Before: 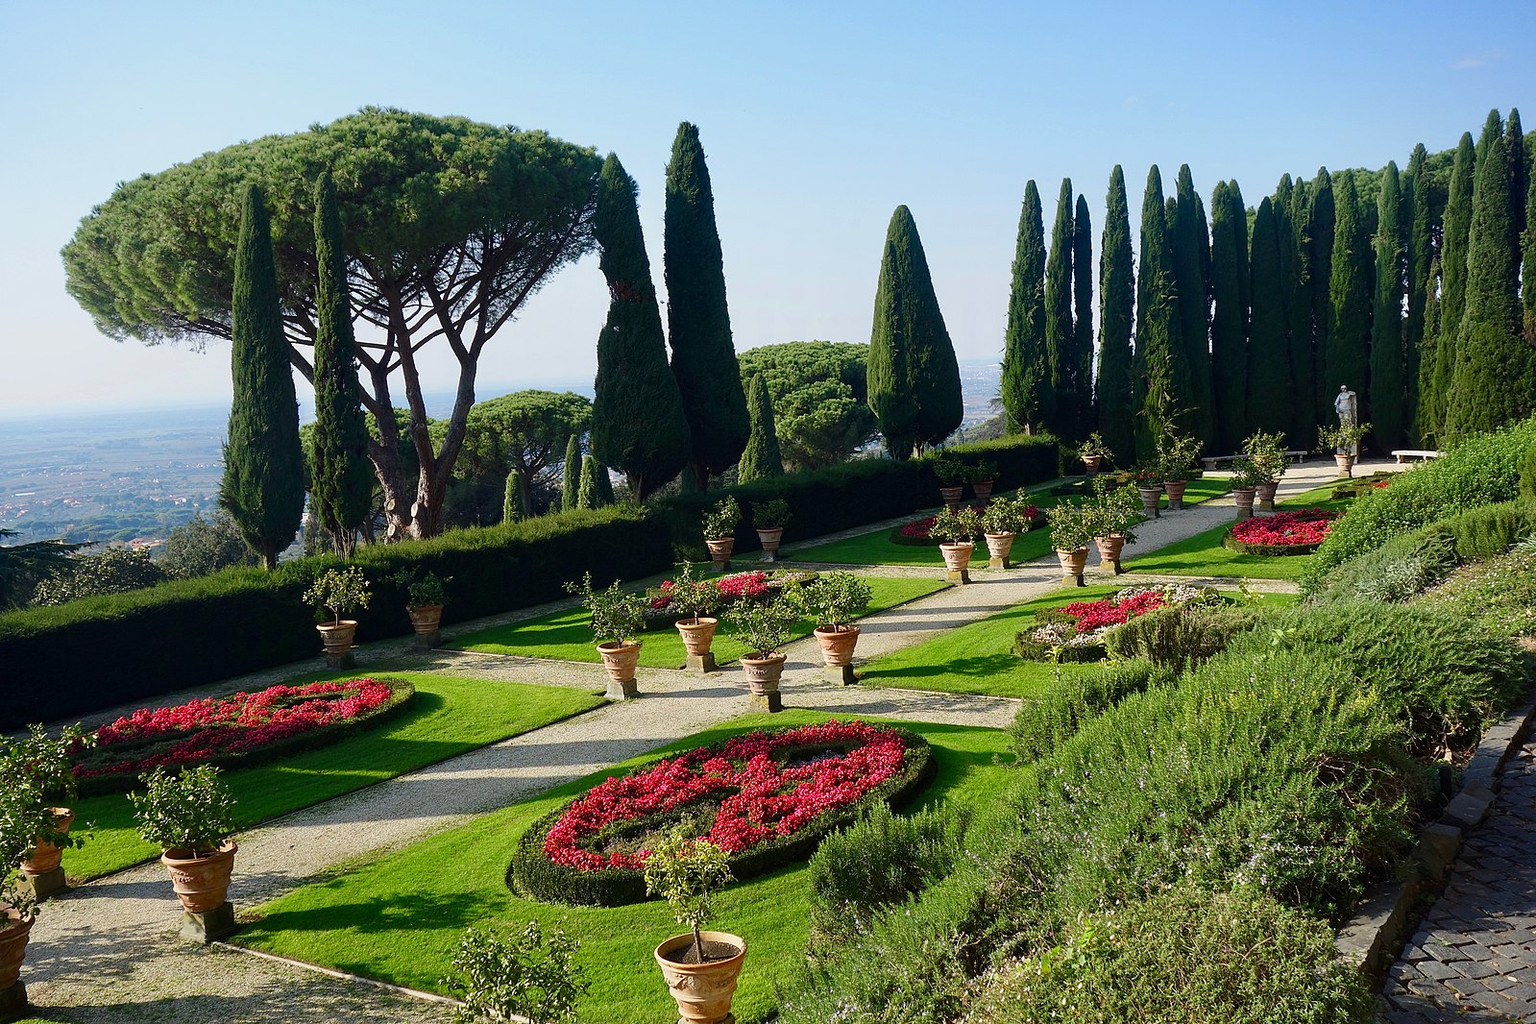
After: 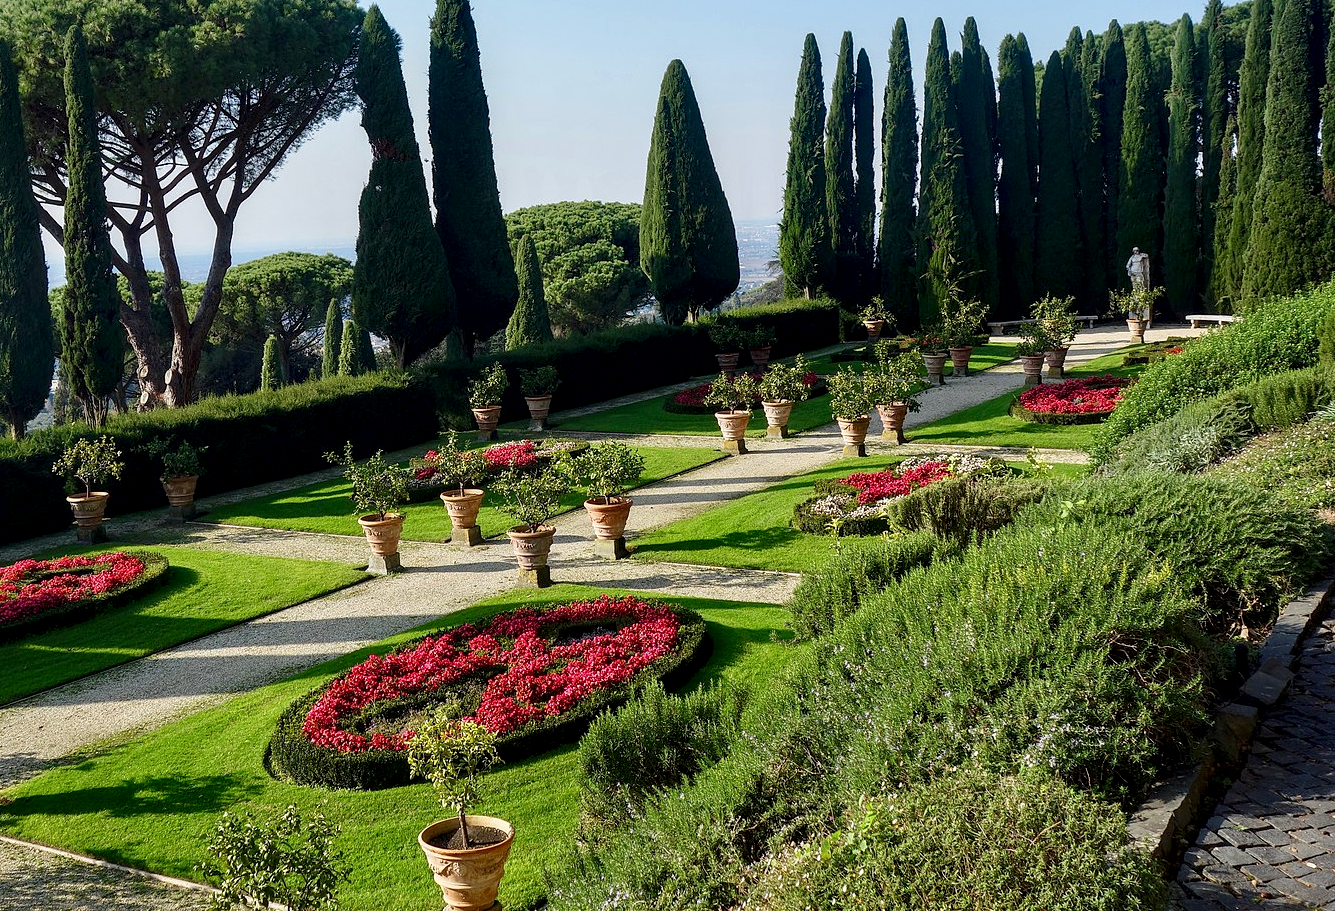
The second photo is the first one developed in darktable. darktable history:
local contrast: highlights 28%, shadows 78%, midtone range 0.745
crop: left 16.489%, top 14.534%
